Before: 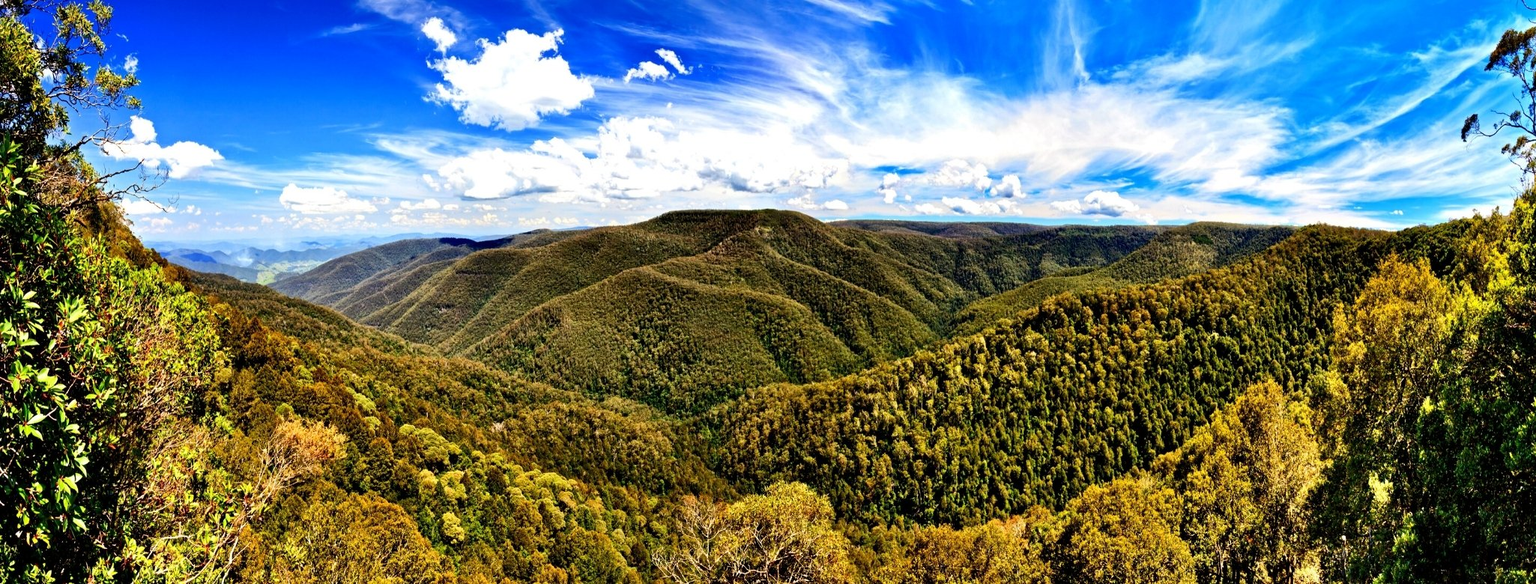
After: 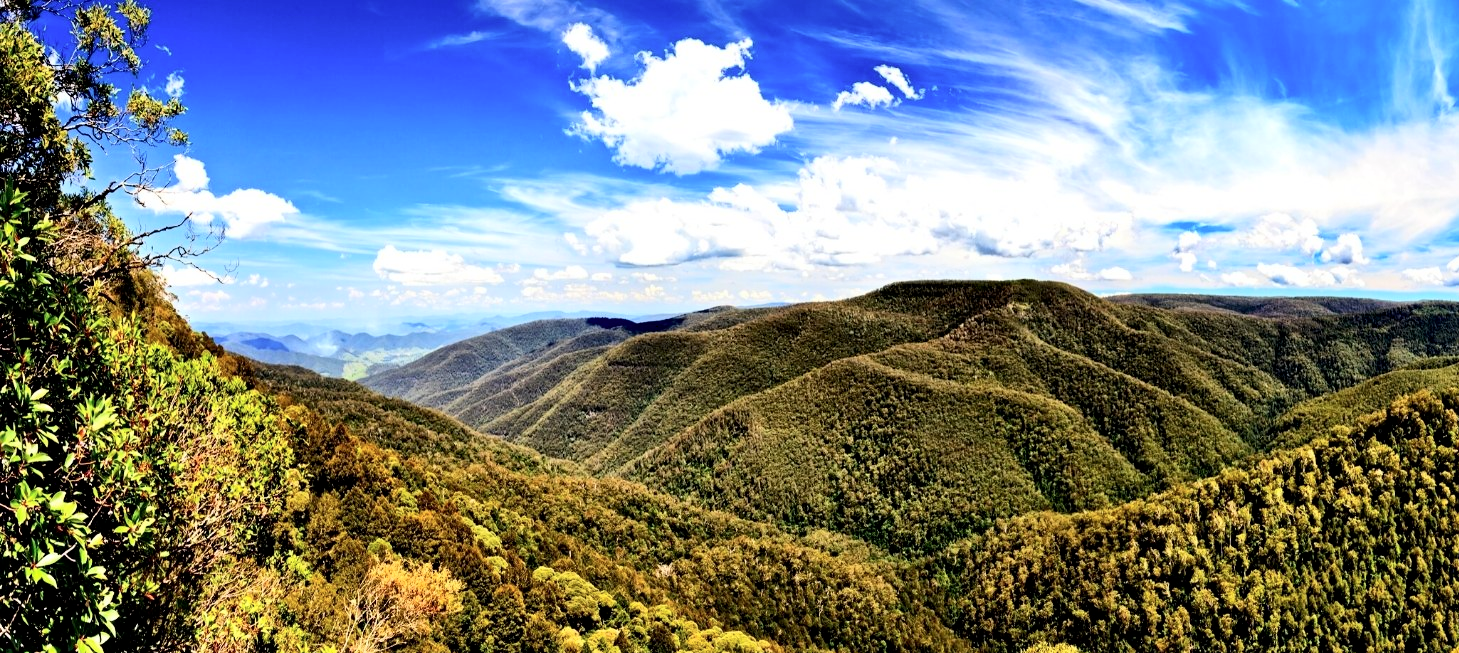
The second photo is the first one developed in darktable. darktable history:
crop: right 28.823%, bottom 16.176%
exposure: black level correction 0.001, compensate exposure bias true, compensate highlight preservation false
levels: levels [0, 0.51, 1]
tone curve: curves: ch0 [(0, 0) (0.004, 0.001) (0.133, 0.112) (0.325, 0.362) (0.832, 0.893) (1, 1)], color space Lab, independent channels, preserve colors none
tone equalizer: -8 EV -0.58 EV, edges refinement/feathering 500, mask exposure compensation -1.57 EV, preserve details no
